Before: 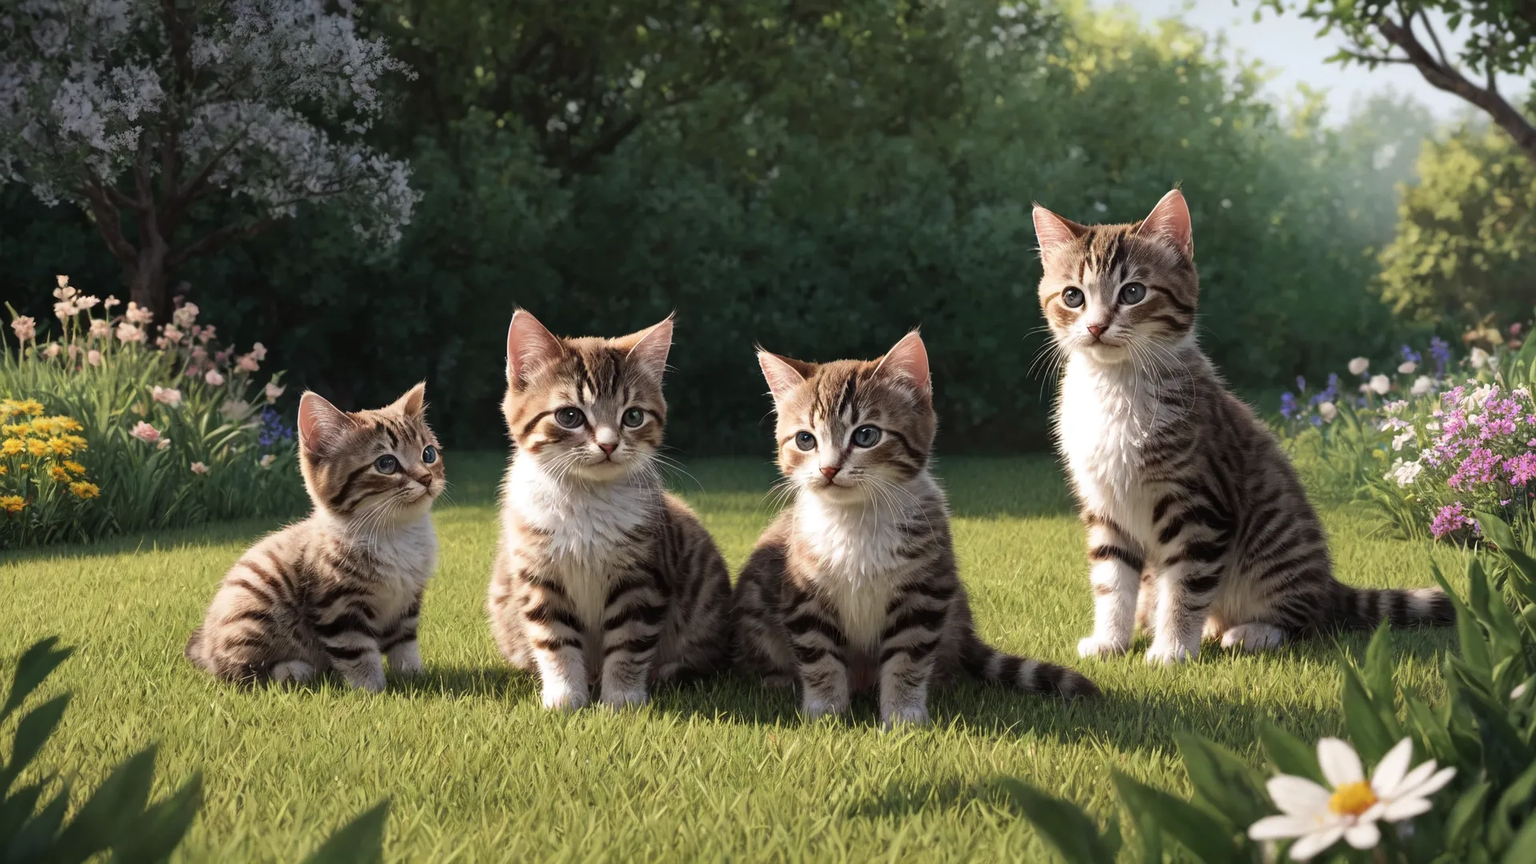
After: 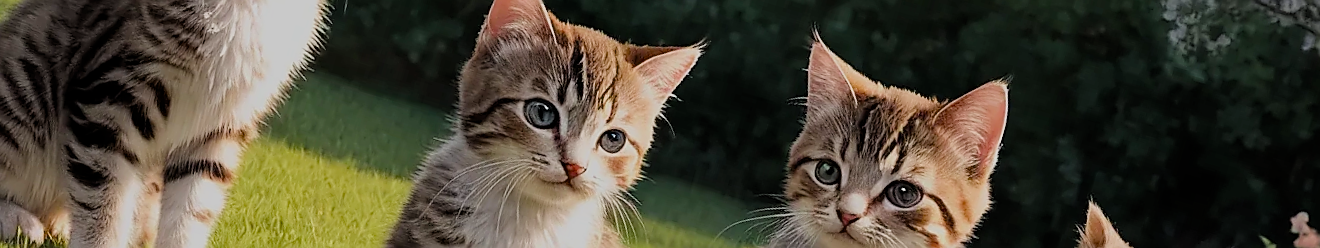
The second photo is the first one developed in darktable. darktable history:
sharpen: radius 1.4, amount 1.25, threshold 0.7
crop and rotate: angle 16.12°, top 30.835%, bottom 35.653%
filmic rgb: black relative exposure -8.79 EV, white relative exposure 4.98 EV, threshold 6 EV, target black luminance 0%, hardness 3.77, latitude 66.34%, contrast 0.822, highlights saturation mix 10%, shadows ↔ highlights balance 20%, add noise in highlights 0.1, color science v4 (2020), iterations of high-quality reconstruction 0, type of noise poissonian, enable highlight reconstruction true
